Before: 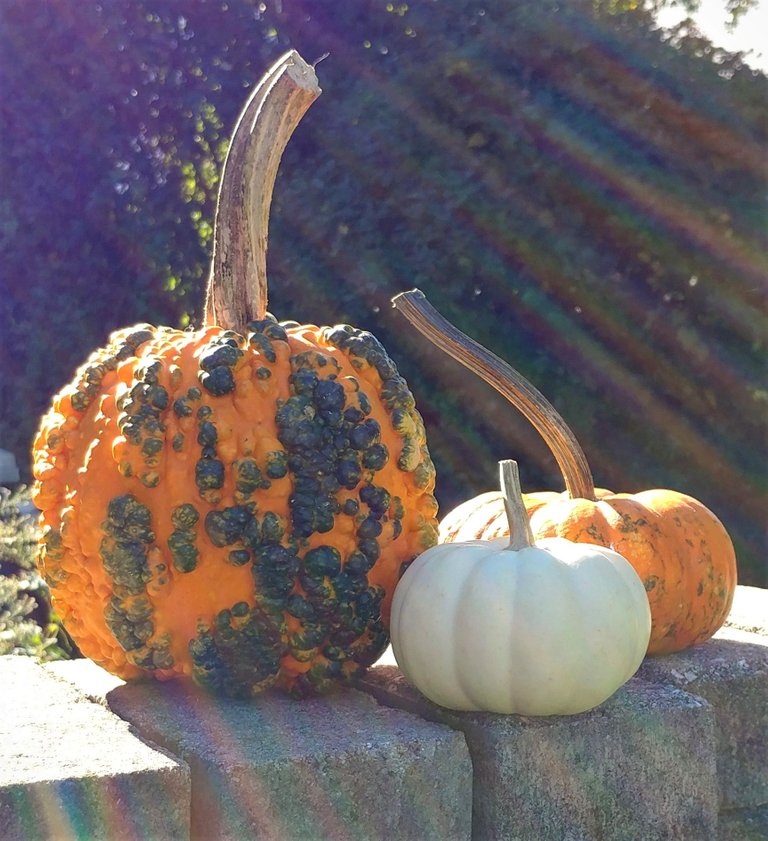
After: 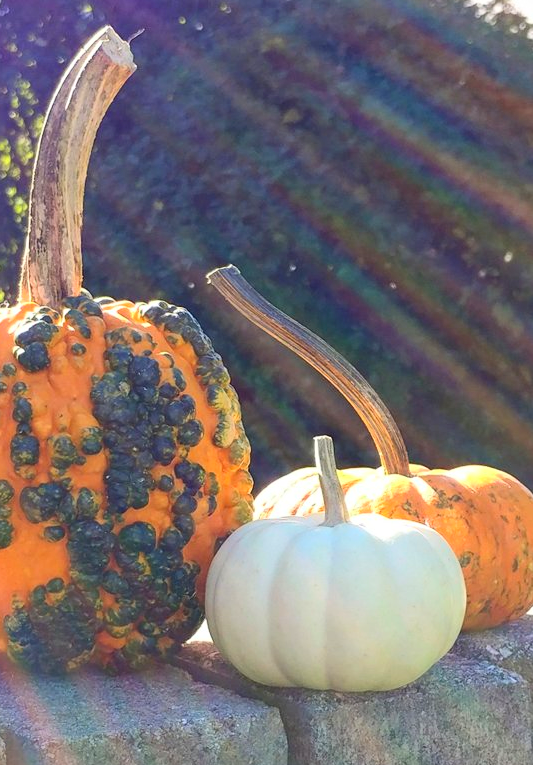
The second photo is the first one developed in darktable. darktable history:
crop and rotate: left 24.16%, top 2.88%, right 6.341%, bottom 6.102%
contrast brightness saturation: contrast 0.202, brightness 0.169, saturation 0.225
